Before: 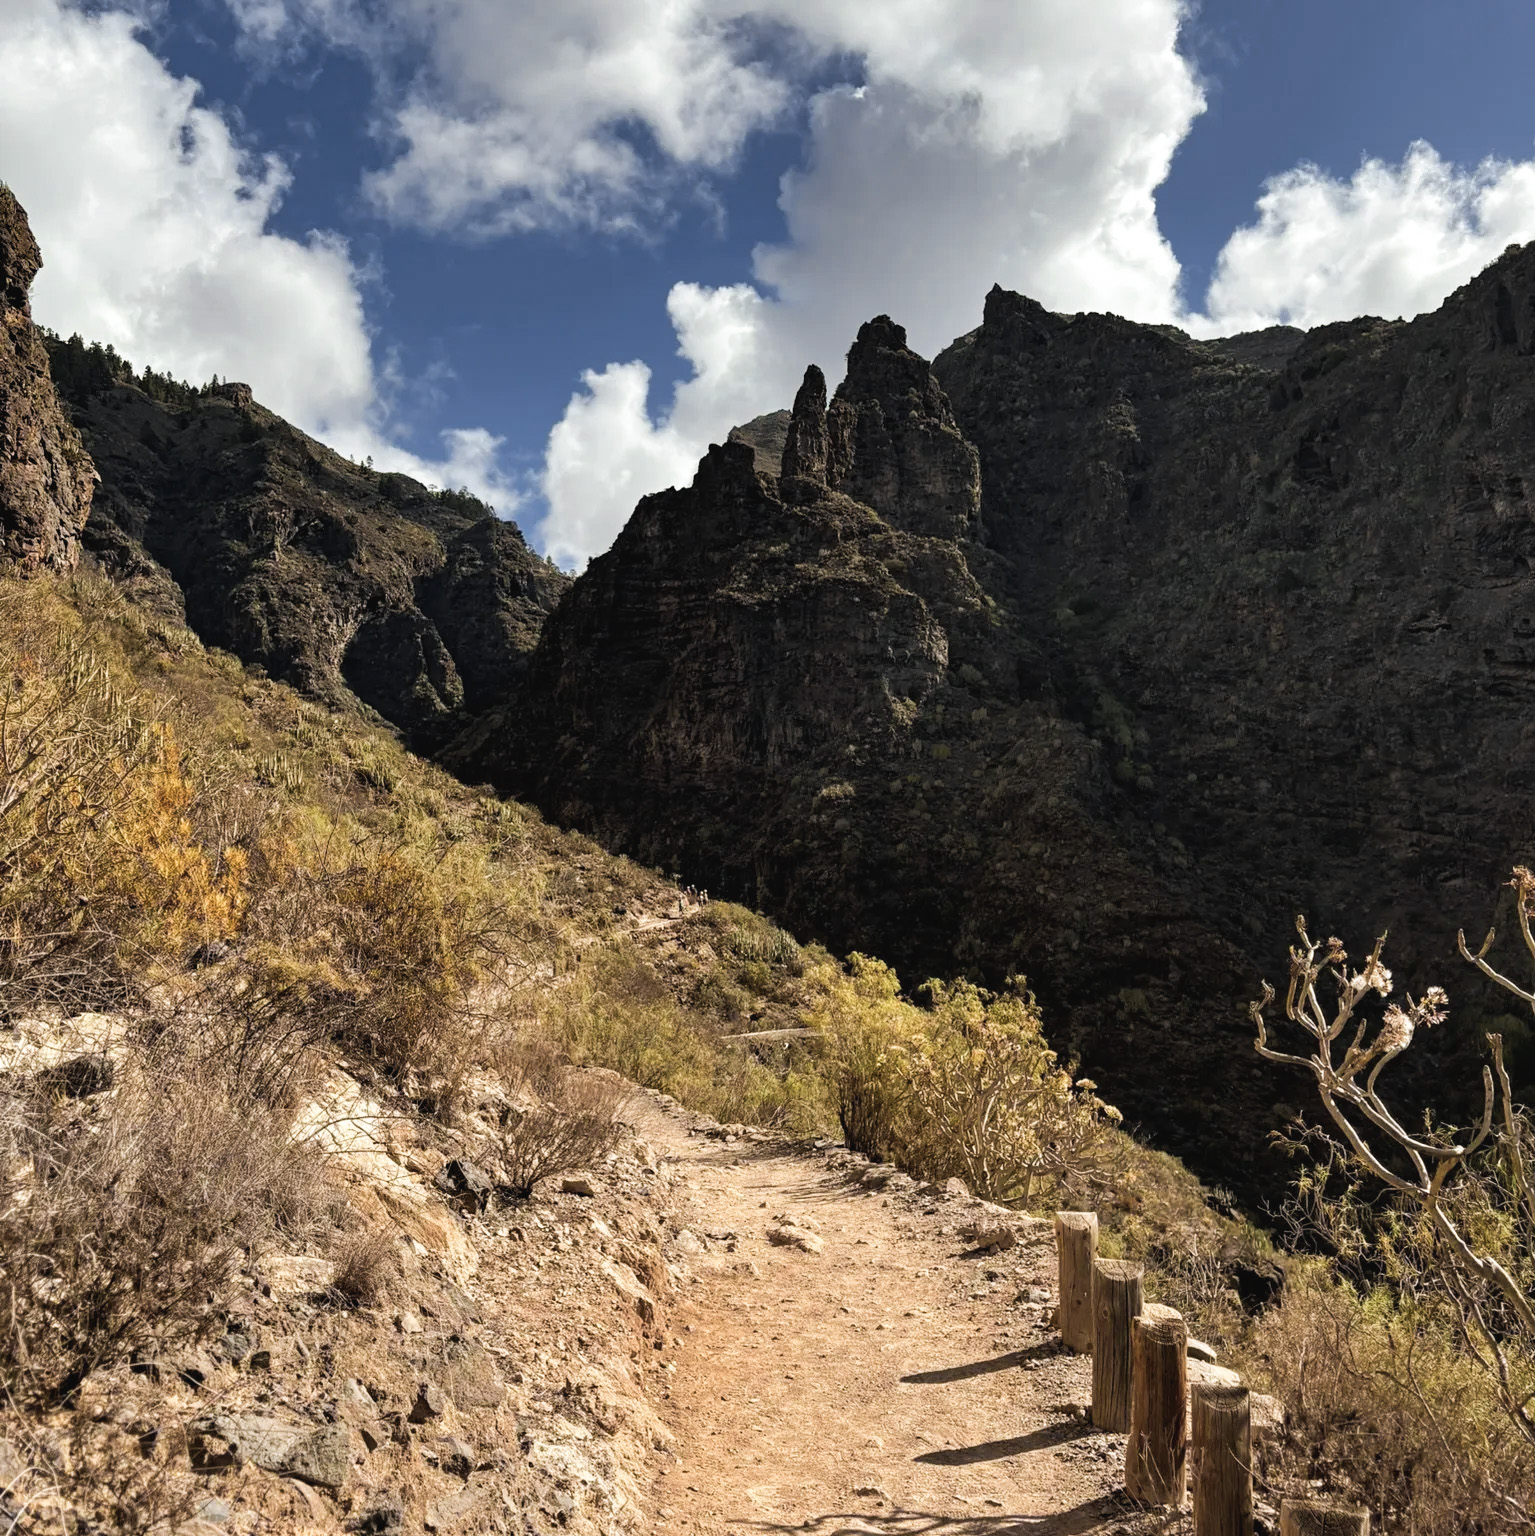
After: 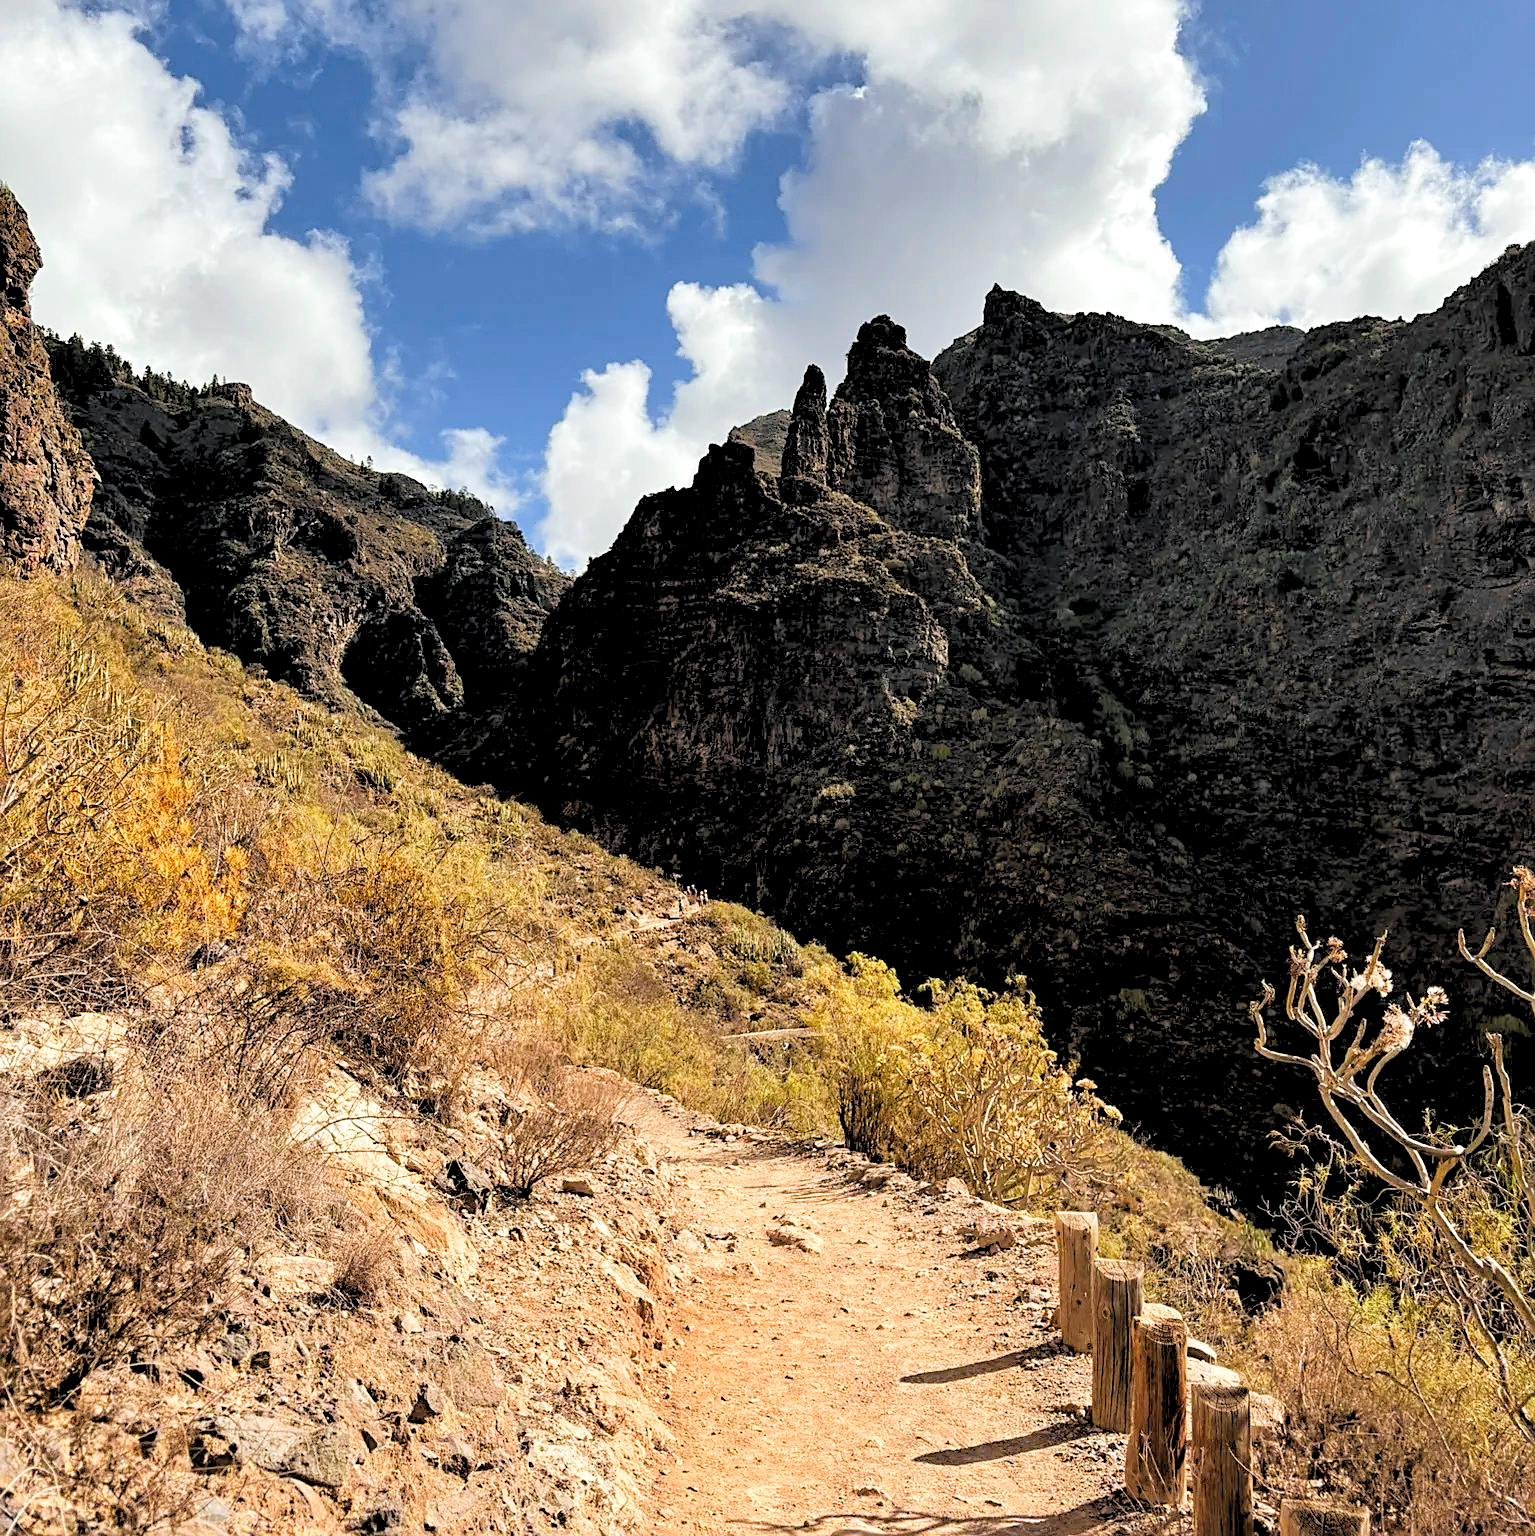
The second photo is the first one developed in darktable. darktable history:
levels: levels [0.093, 0.434, 0.988]
sharpen: on, module defaults
